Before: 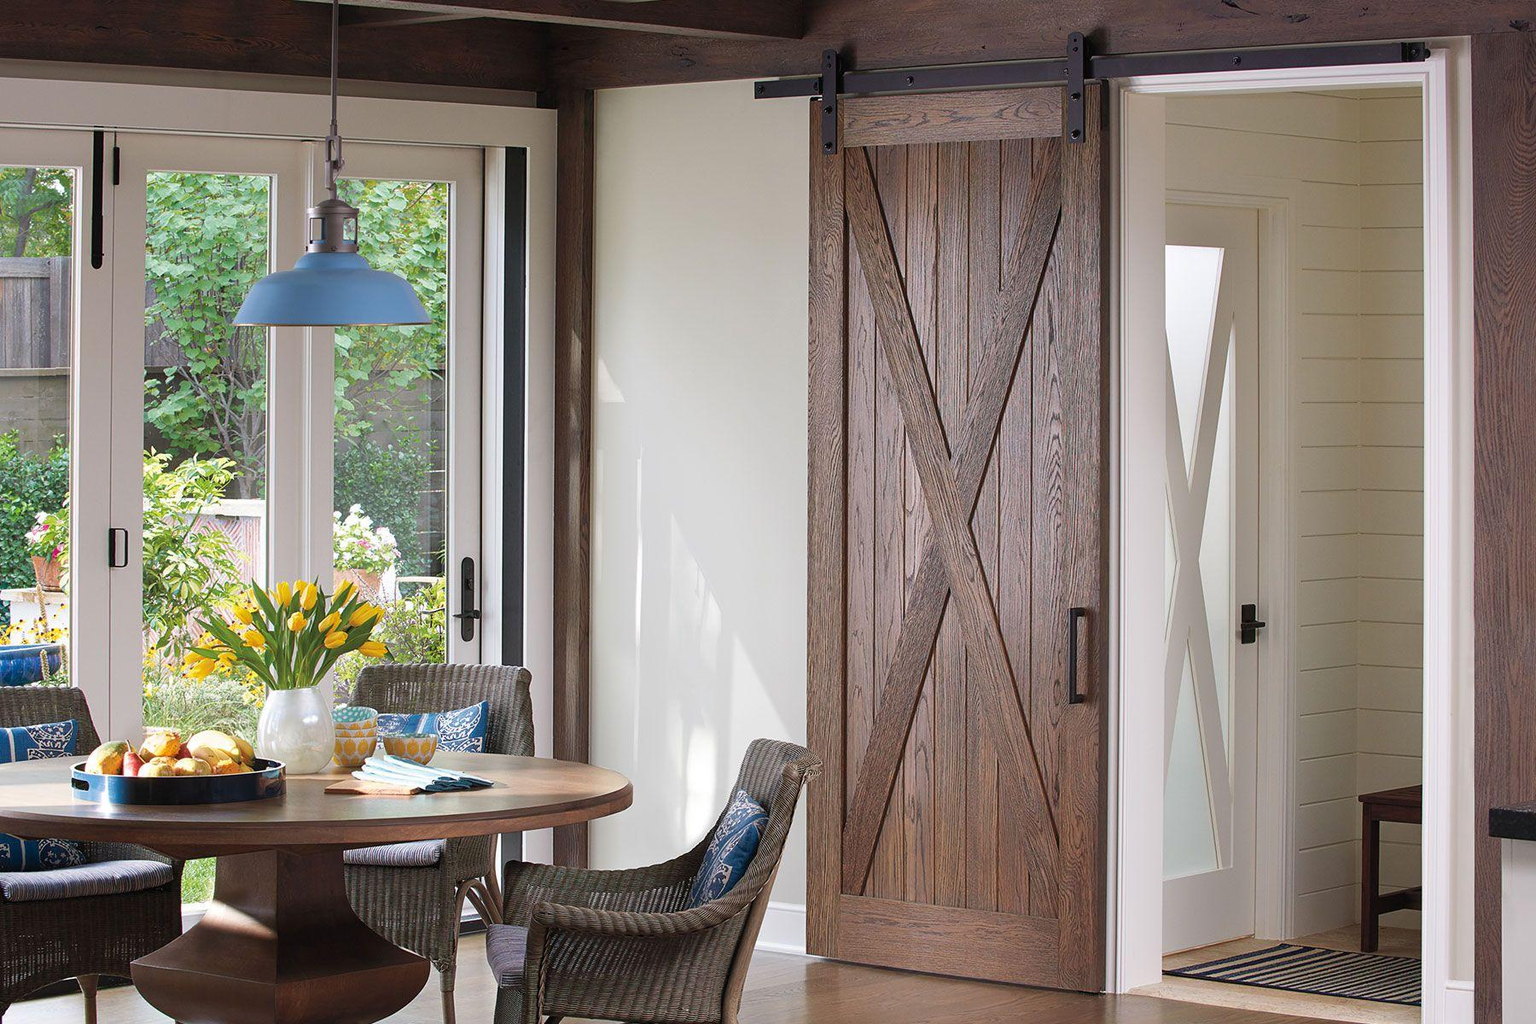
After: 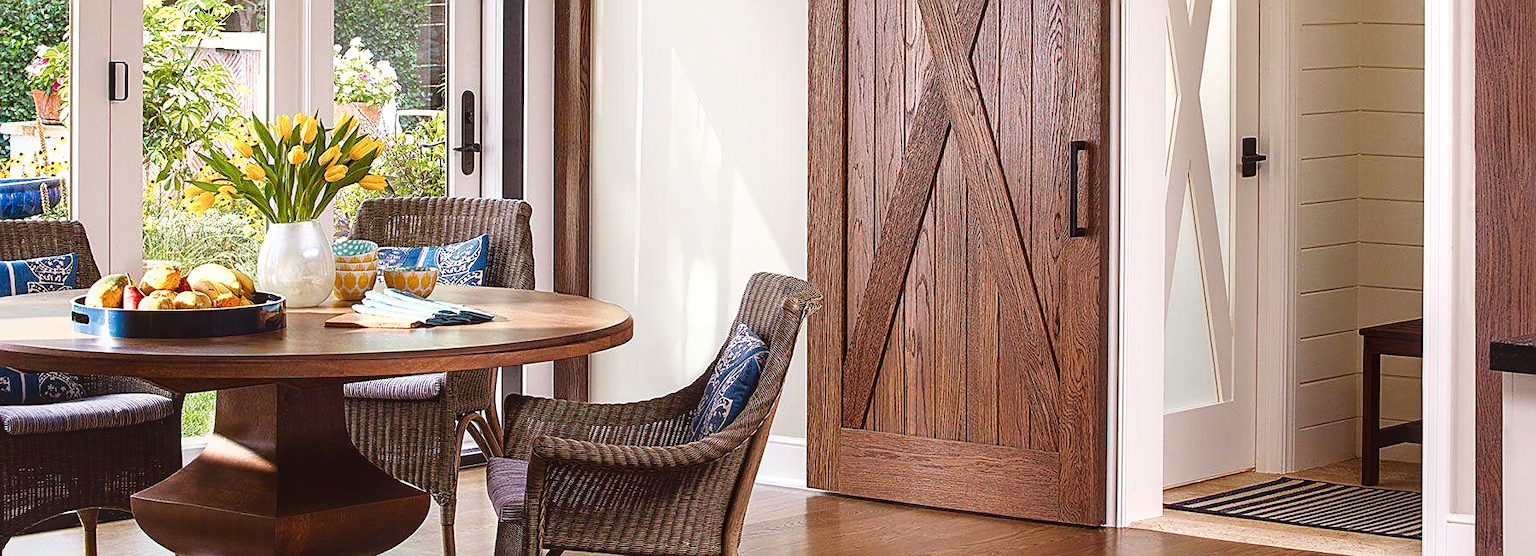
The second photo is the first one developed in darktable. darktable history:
local contrast: on, module defaults
sharpen: on, module defaults
color balance rgb: power › chroma 1.528%, power › hue 26.12°, global offset › luminance 0.478%, perceptual saturation grading › global saturation 20%, perceptual saturation grading › highlights -49.702%, perceptual saturation grading › shadows 24.35%, global vibrance 34.882%
crop and rotate: top 45.666%, right 0.054%
tone curve: curves: ch0 [(0, 0) (0.003, 0.047) (0.011, 0.047) (0.025, 0.047) (0.044, 0.049) (0.069, 0.051) (0.1, 0.062) (0.136, 0.086) (0.177, 0.125) (0.224, 0.178) (0.277, 0.246) (0.335, 0.324) (0.399, 0.407) (0.468, 0.48) (0.543, 0.57) (0.623, 0.675) (0.709, 0.772) (0.801, 0.876) (0.898, 0.963) (1, 1)], color space Lab, linked channels, preserve colors none
shadows and highlights: radius 93.06, shadows -13.96, white point adjustment 0.232, highlights 31.58, compress 48.29%, soften with gaussian
